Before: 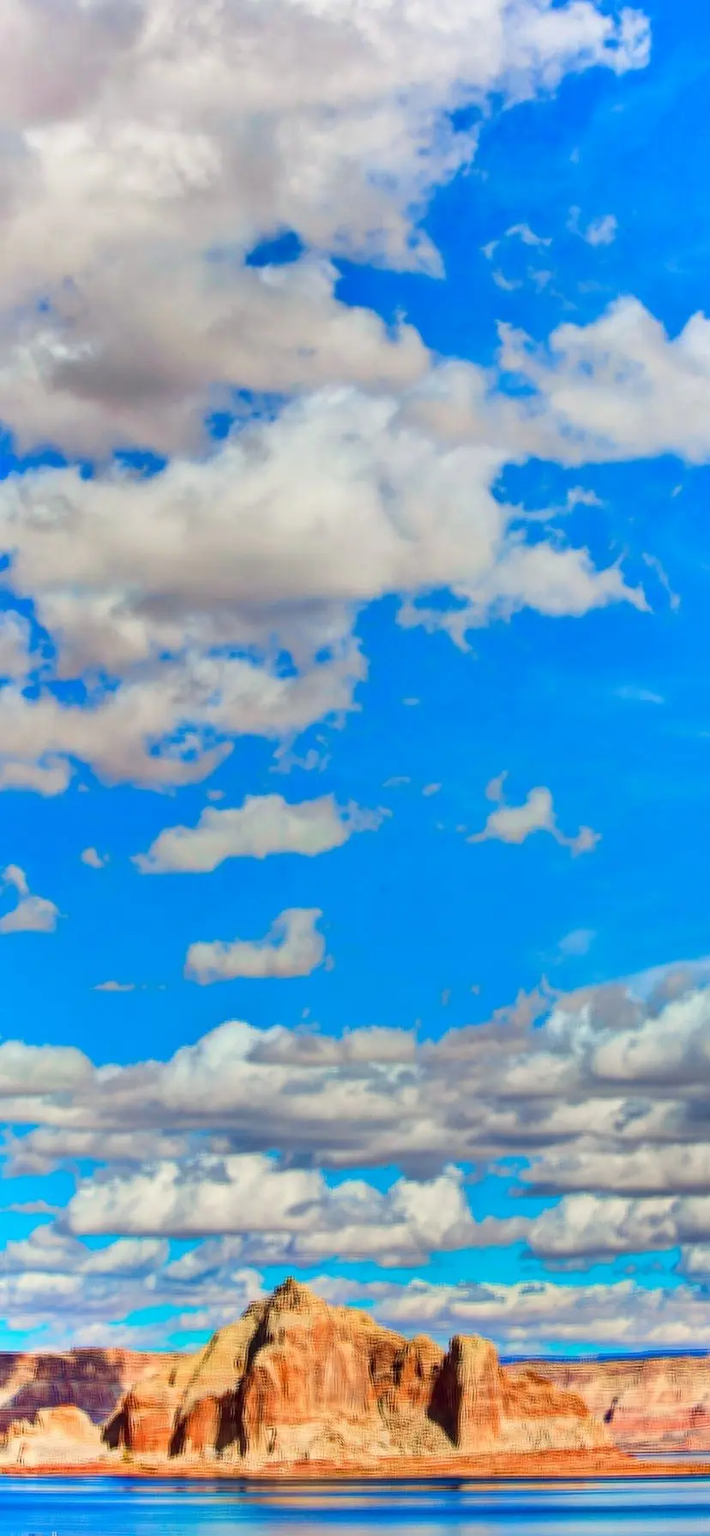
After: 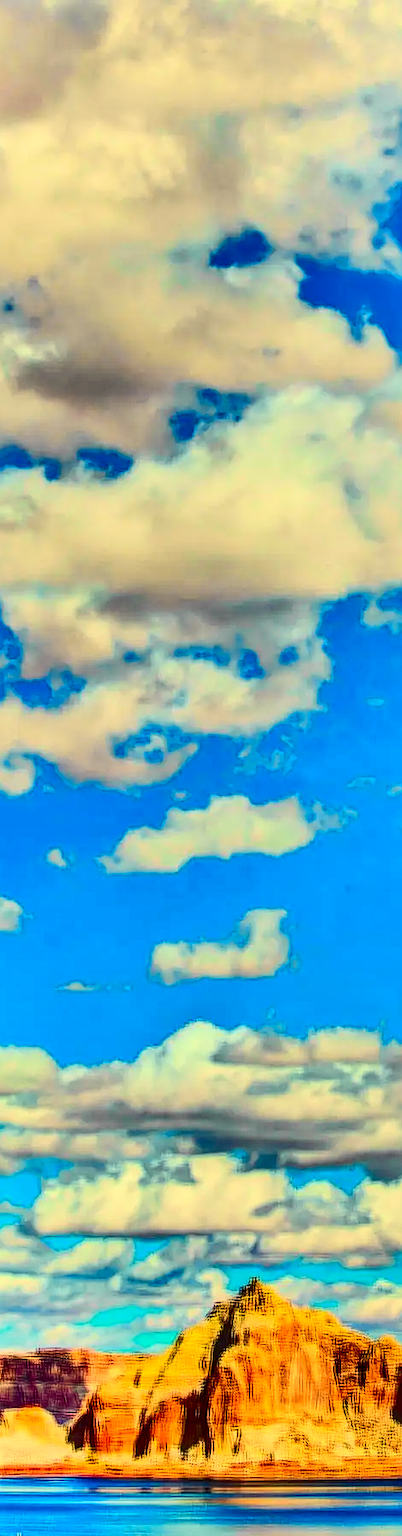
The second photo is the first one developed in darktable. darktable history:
contrast brightness saturation: contrast 0.294
shadows and highlights: soften with gaussian
tone curve: curves: ch0 [(0, 0.008) (0.107, 0.091) (0.283, 0.287) (0.461, 0.498) (0.64, 0.679) (0.822, 0.841) (0.998, 0.978)]; ch1 [(0, 0) (0.316, 0.349) (0.466, 0.442) (0.502, 0.5) (0.527, 0.519) (0.561, 0.553) (0.608, 0.629) (0.669, 0.704) (0.859, 0.899) (1, 1)]; ch2 [(0, 0) (0.33, 0.301) (0.421, 0.443) (0.473, 0.498) (0.502, 0.504) (0.522, 0.525) (0.592, 0.61) (0.705, 0.7) (1, 1)], color space Lab, independent channels, preserve colors none
sharpen: on, module defaults
color balance rgb: highlights gain › chroma 7.877%, highlights gain › hue 85.09°, linear chroma grading › shadows -6.999%, linear chroma grading › highlights -5.903%, linear chroma grading › global chroma -10.246%, linear chroma grading › mid-tones -7.925%, perceptual saturation grading › global saturation 30.303%, global vibrance 40.152%
local contrast: on, module defaults
crop: left 4.956%, right 38.35%
